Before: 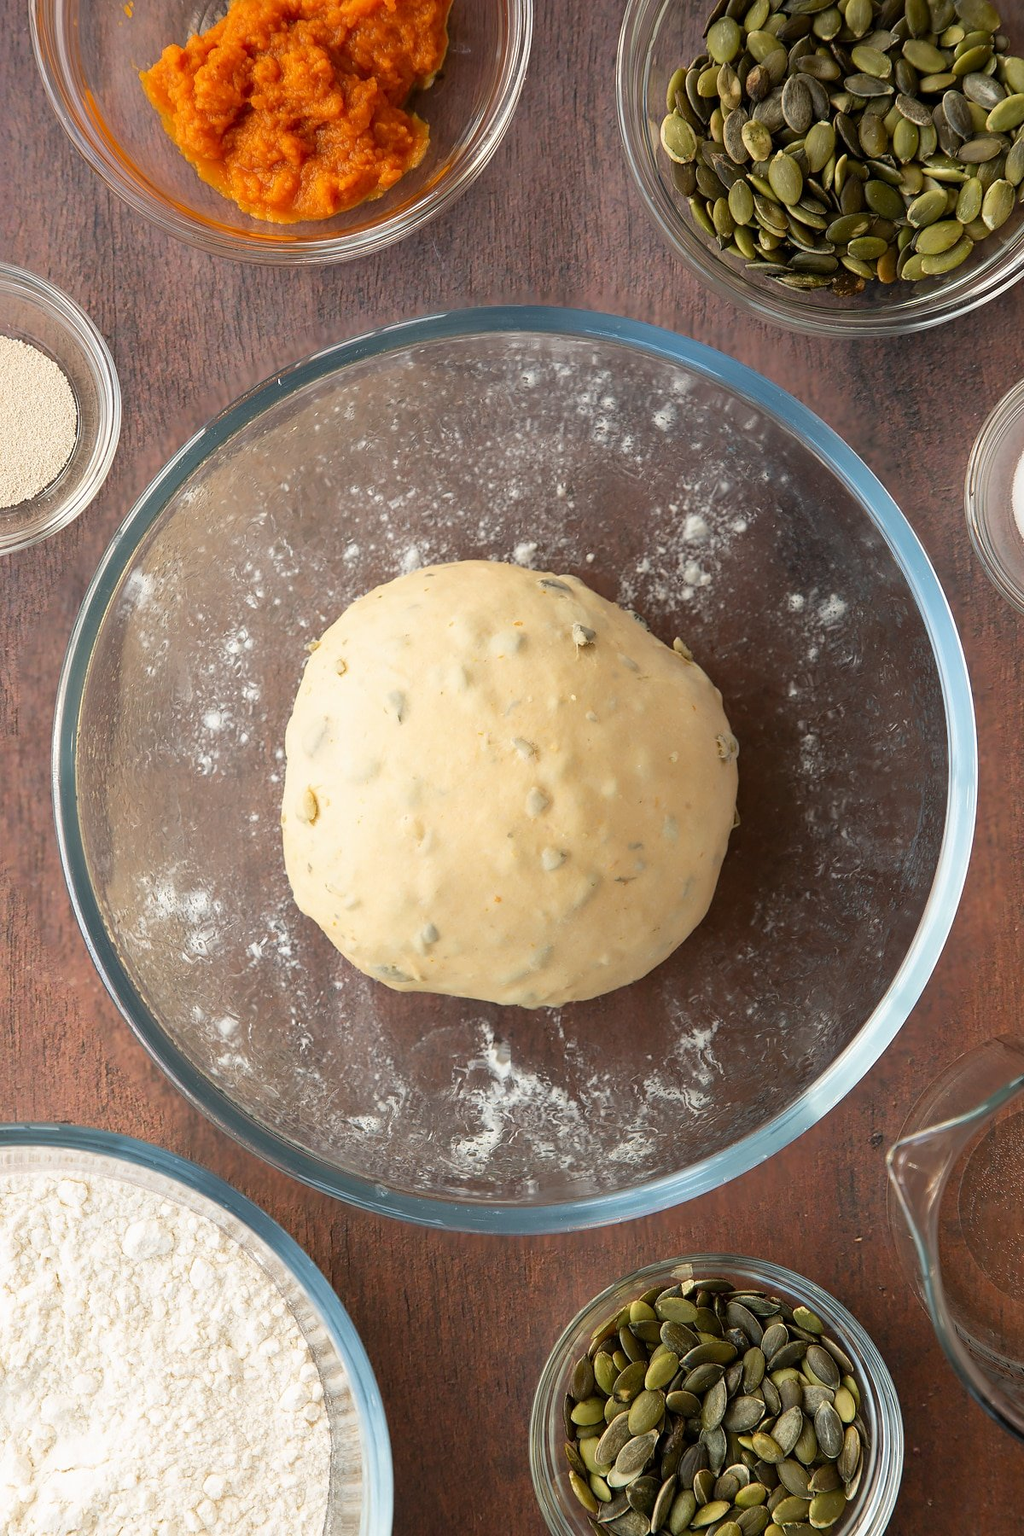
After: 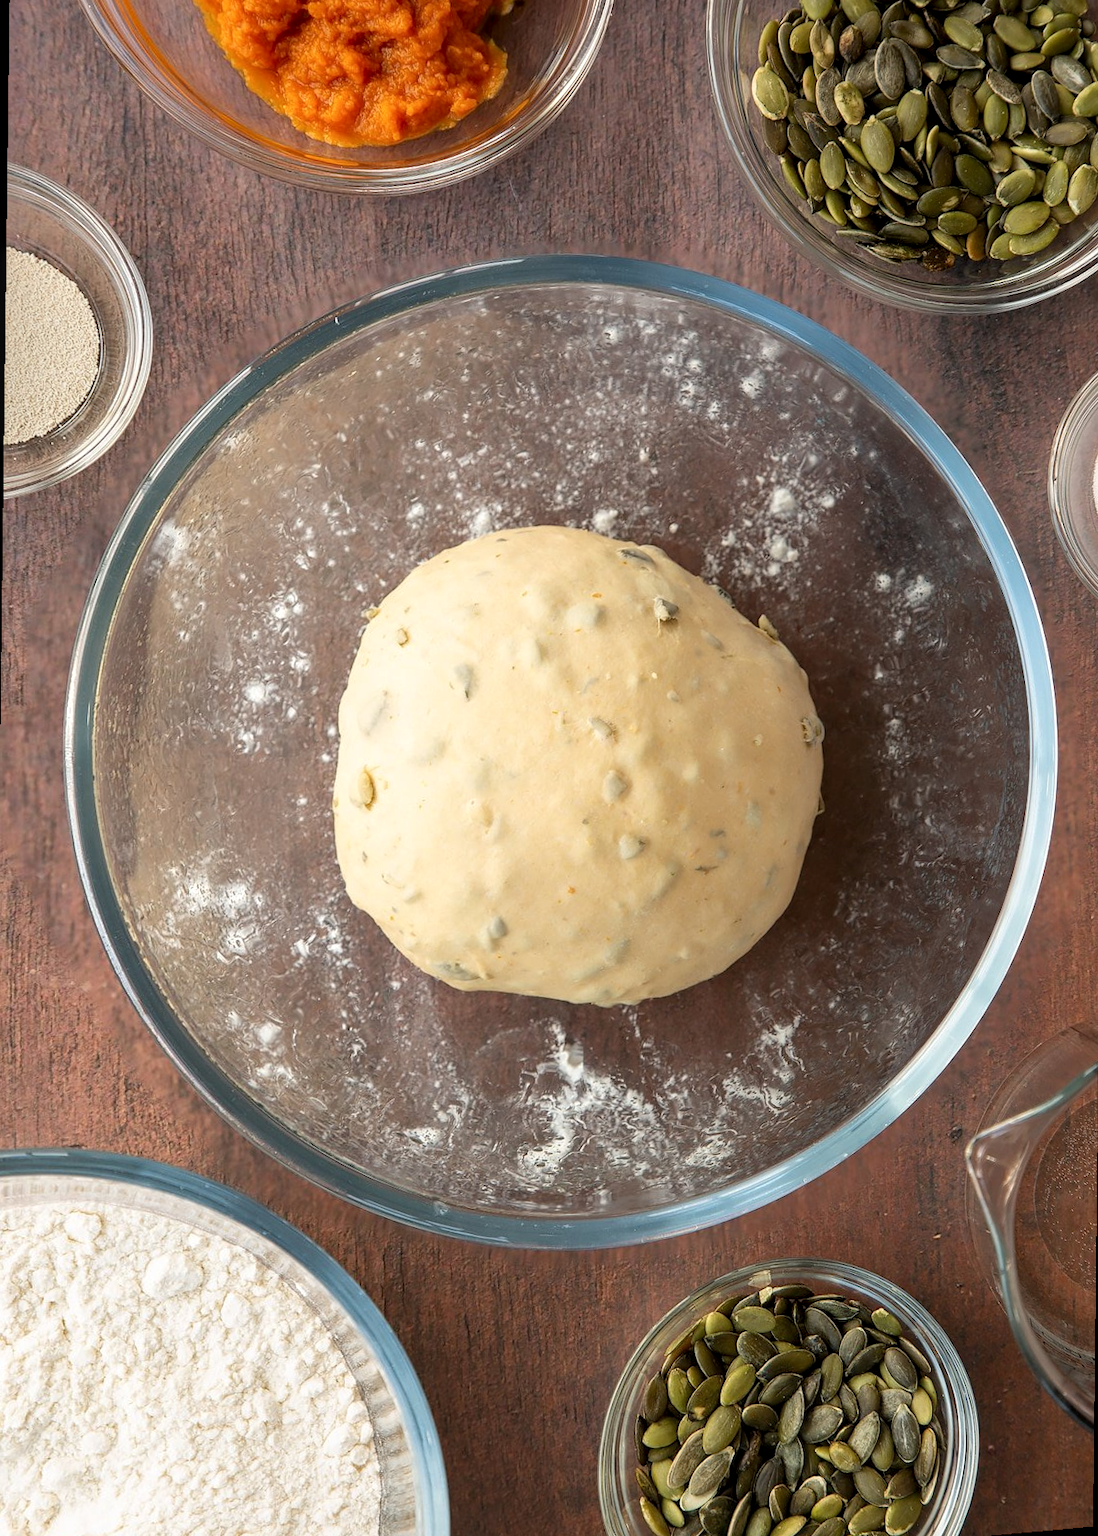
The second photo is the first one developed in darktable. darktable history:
contrast equalizer: y [[0.5 ×6], [0.5 ×6], [0.5, 0.5, 0.501, 0.545, 0.707, 0.863], [0 ×6], [0 ×6]]
local contrast: on, module defaults
rotate and perspective: rotation 0.679°, lens shift (horizontal) 0.136, crop left 0.009, crop right 0.991, crop top 0.078, crop bottom 0.95
